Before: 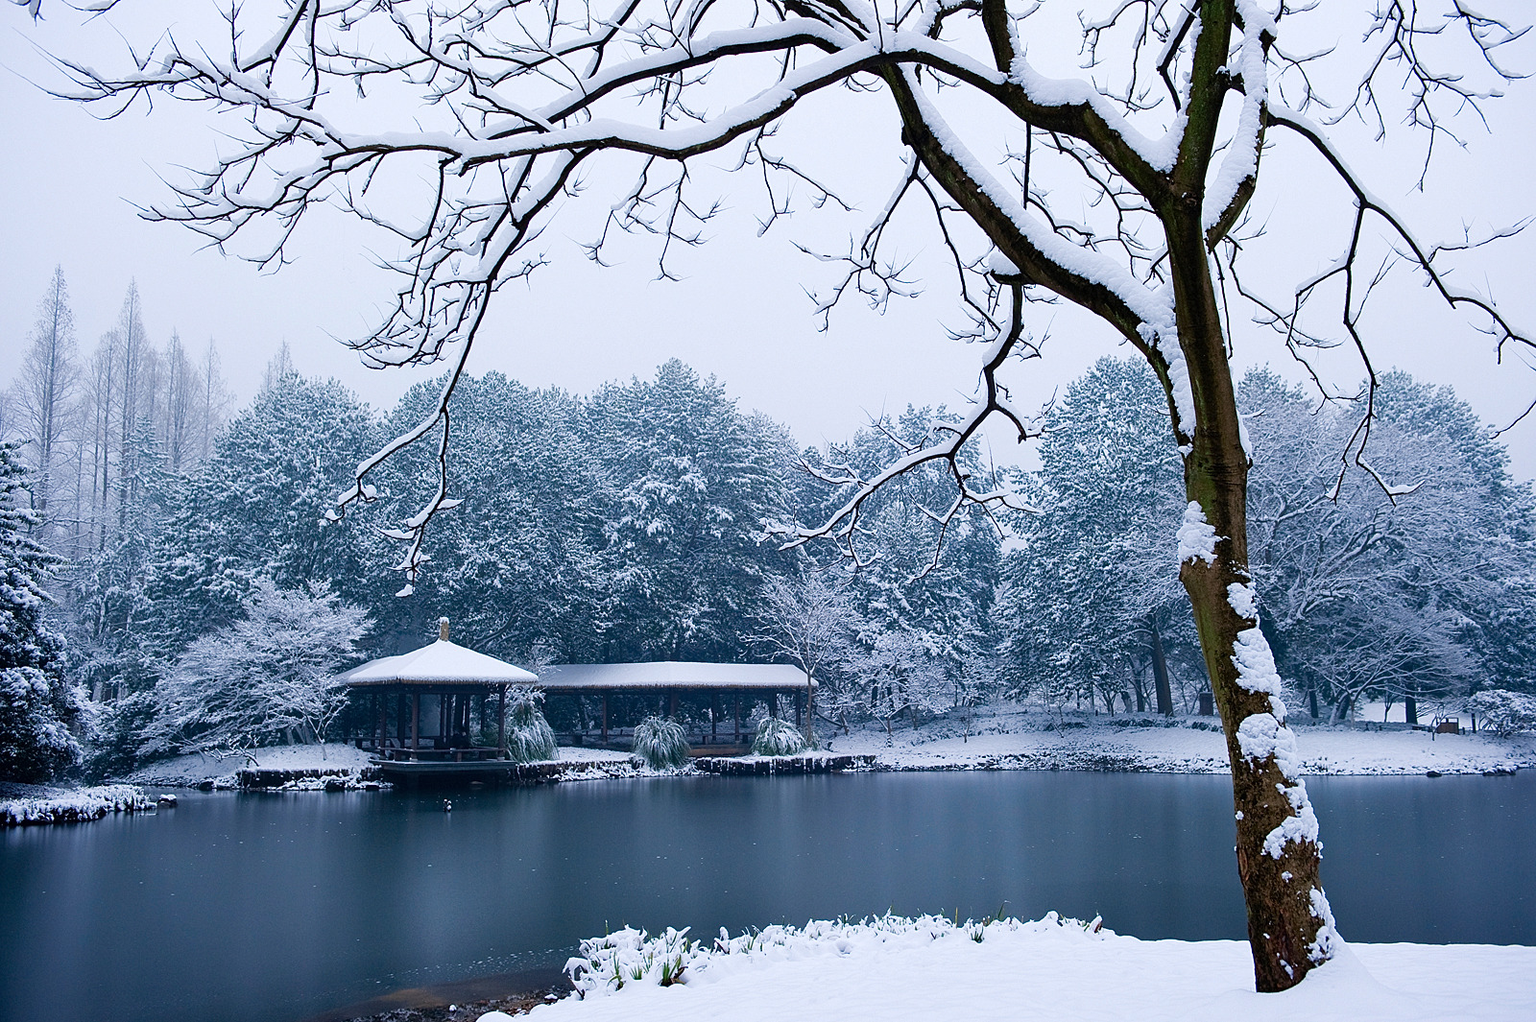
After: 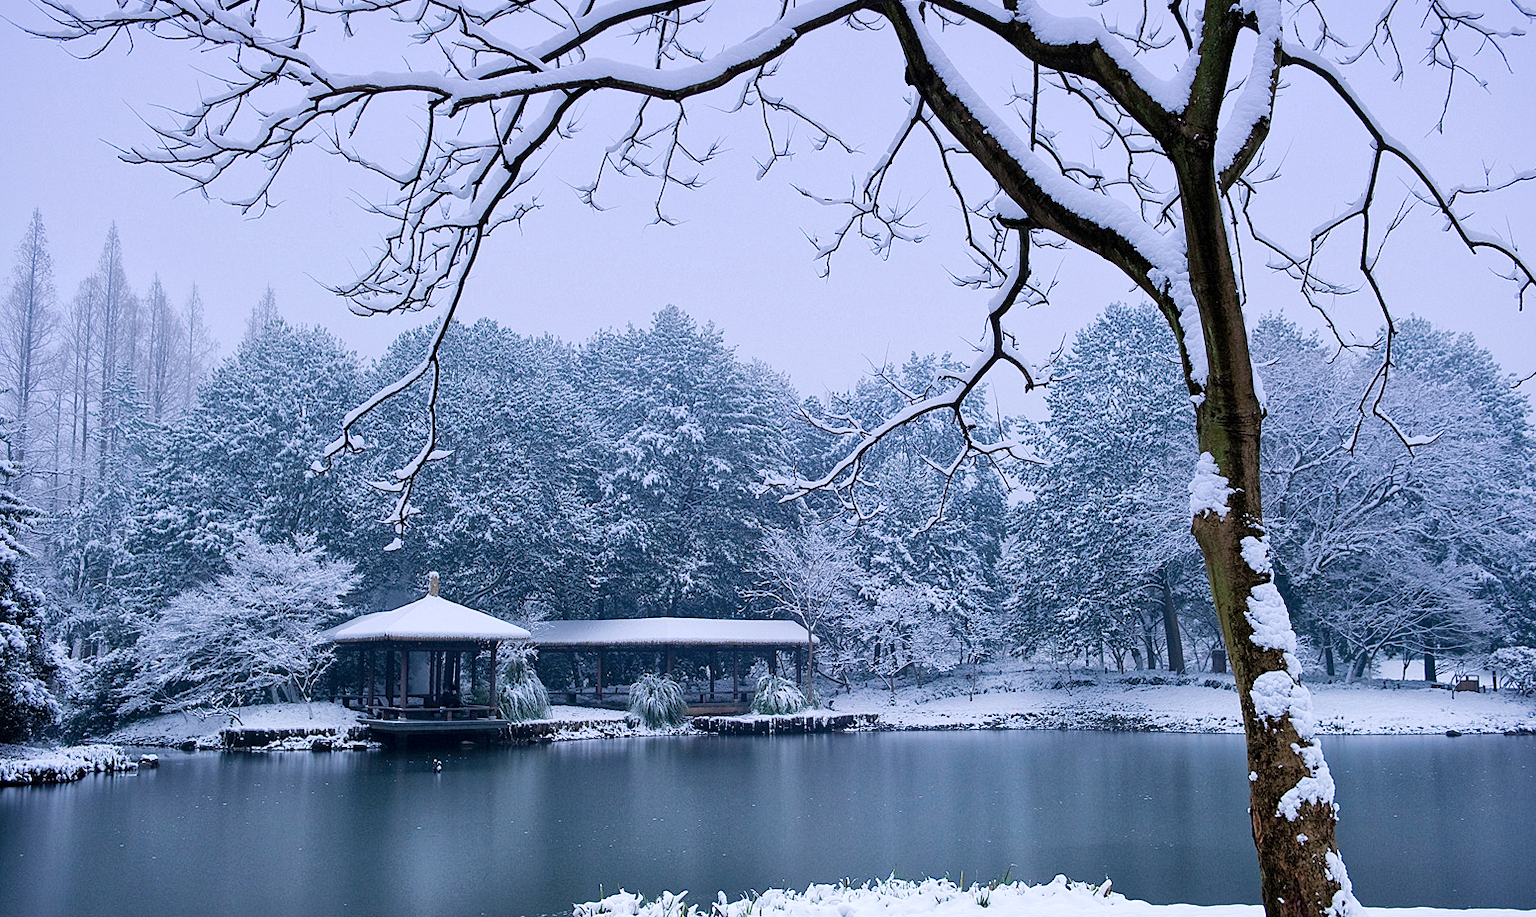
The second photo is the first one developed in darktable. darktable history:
graduated density: hue 238.83°, saturation 50%
global tonemap: drago (1, 100), detail 1
crop: left 1.507%, top 6.147%, right 1.379%, bottom 6.637%
